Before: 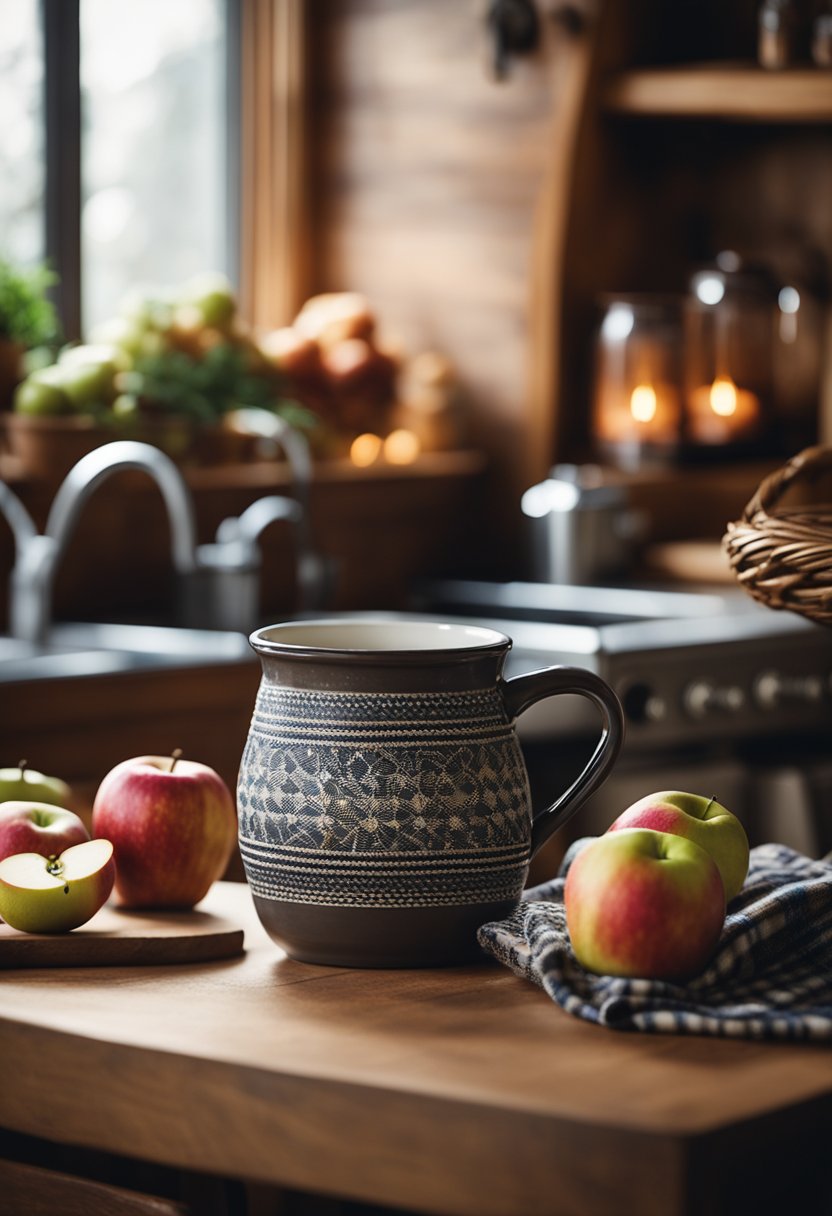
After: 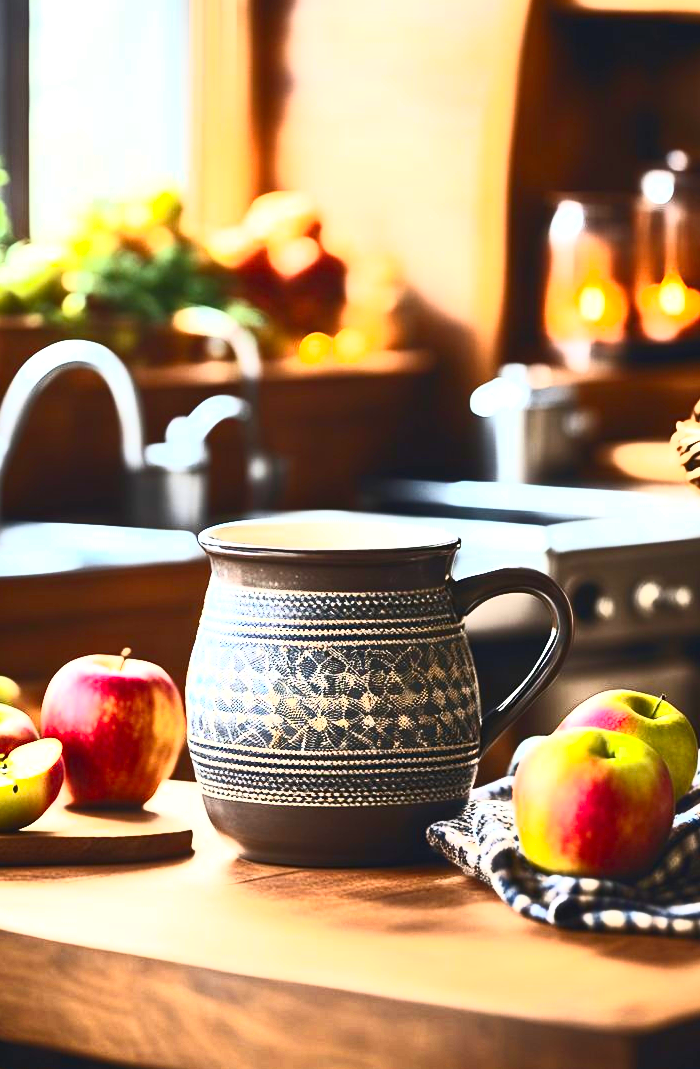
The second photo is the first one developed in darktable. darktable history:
contrast brightness saturation: contrast 0.828, brightness 0.59, saturation 0.575
exposure: black level correction 0.001, exposure 1.117 EV, compensate highlight preservation false
crop: left 6.22%, top 8.377%, right 9.534%, bottom 3.66%
